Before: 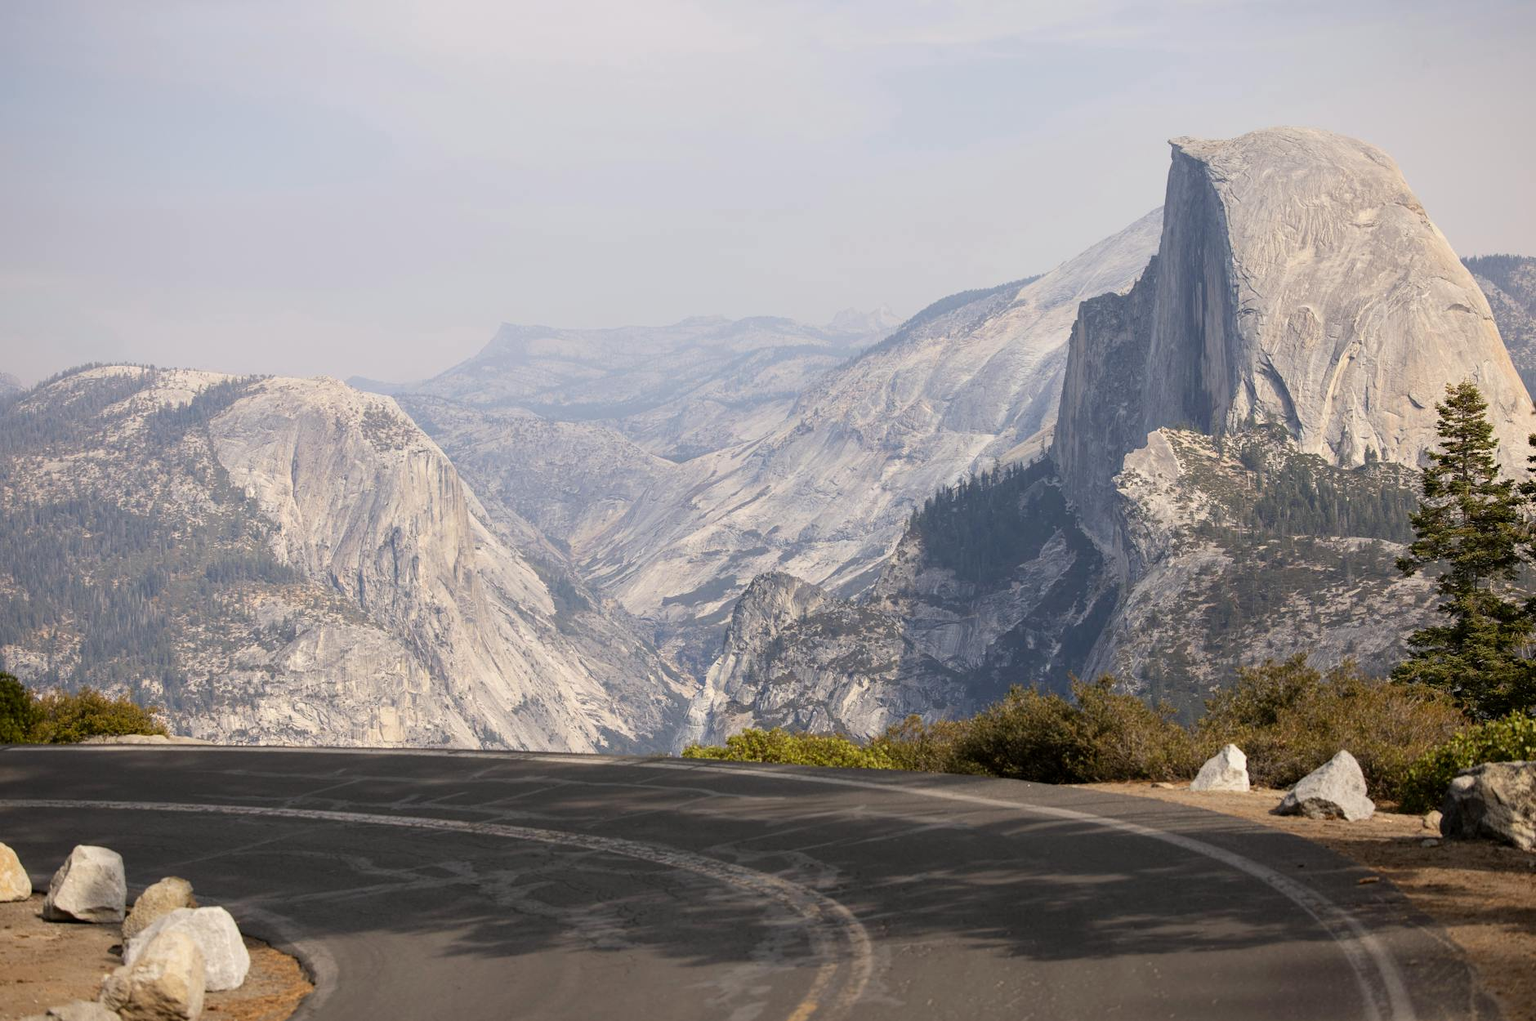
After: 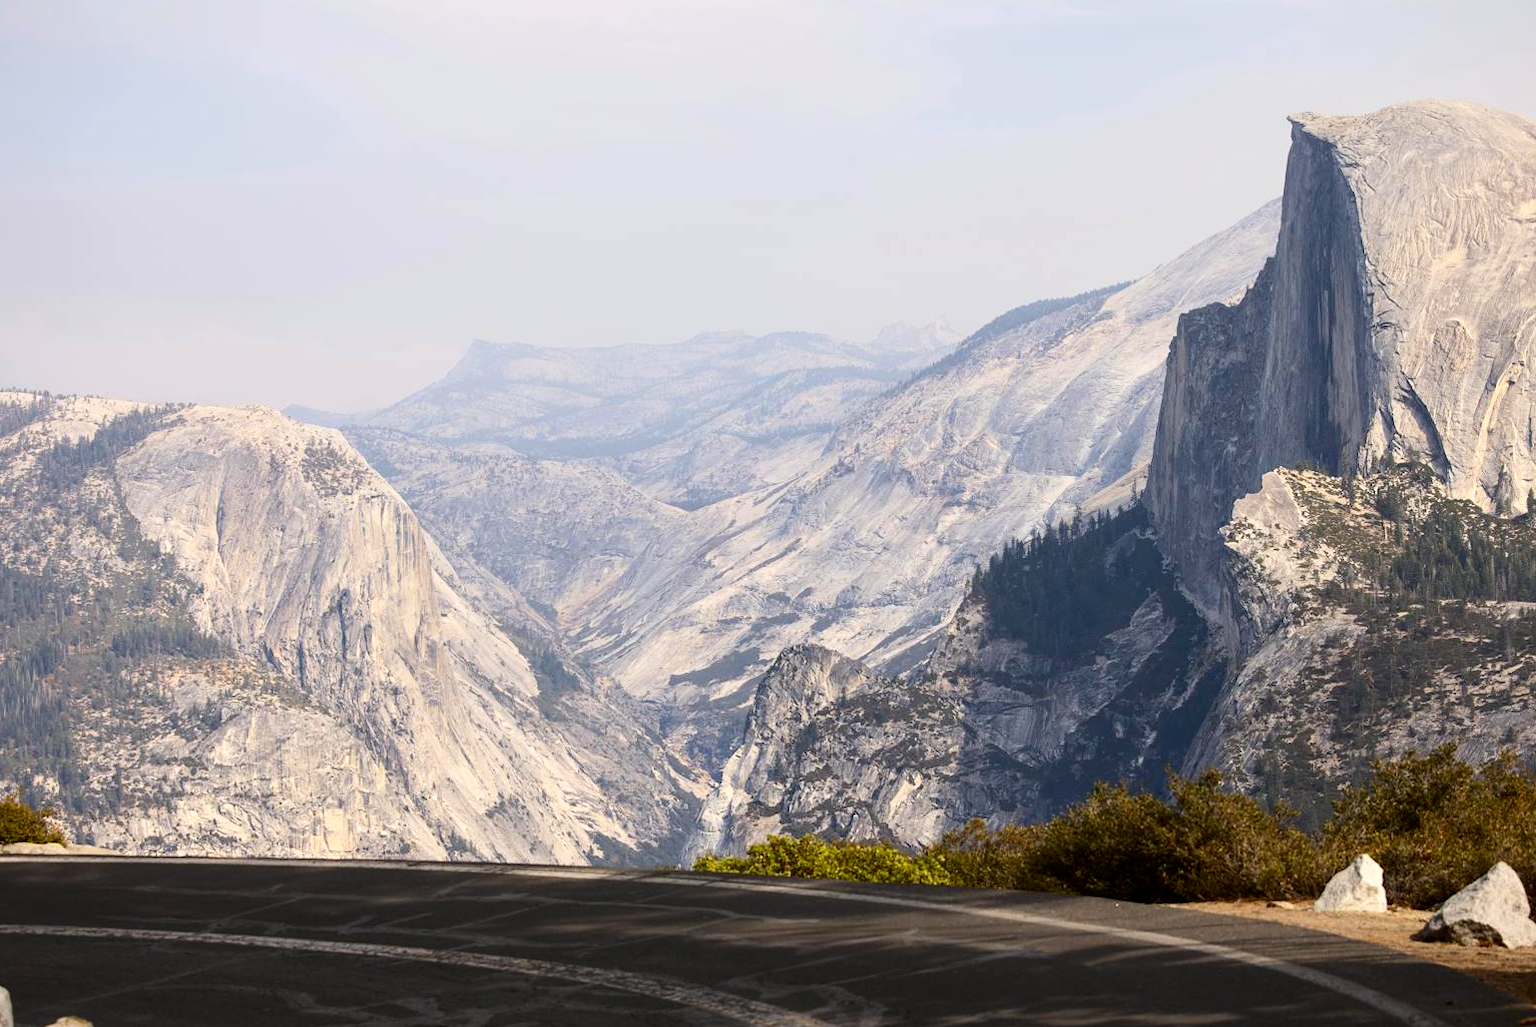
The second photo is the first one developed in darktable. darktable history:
crop and rotate: left 7.52%, top 4.464%, right 10.601%, bottom 13.079%
exposure: exposure 0.21 EV, compensate exposure bias true, compensate highlight preservation false
contrast brightness saturation: contrast 0.19, brightness -0.11, saturation 0.213
